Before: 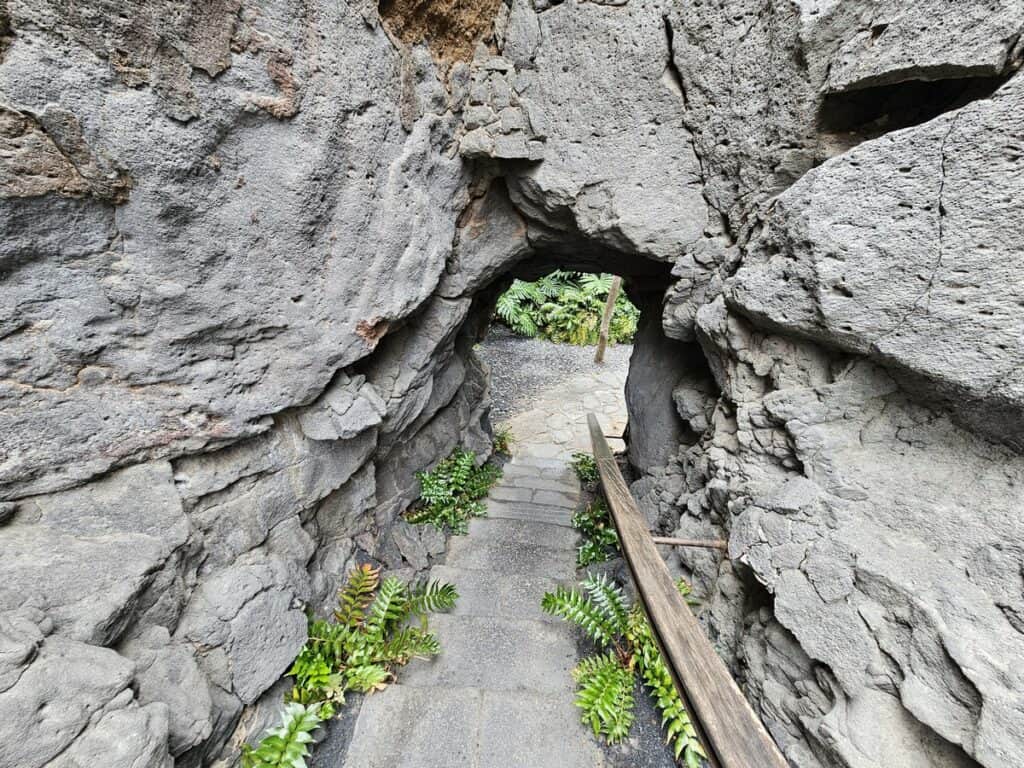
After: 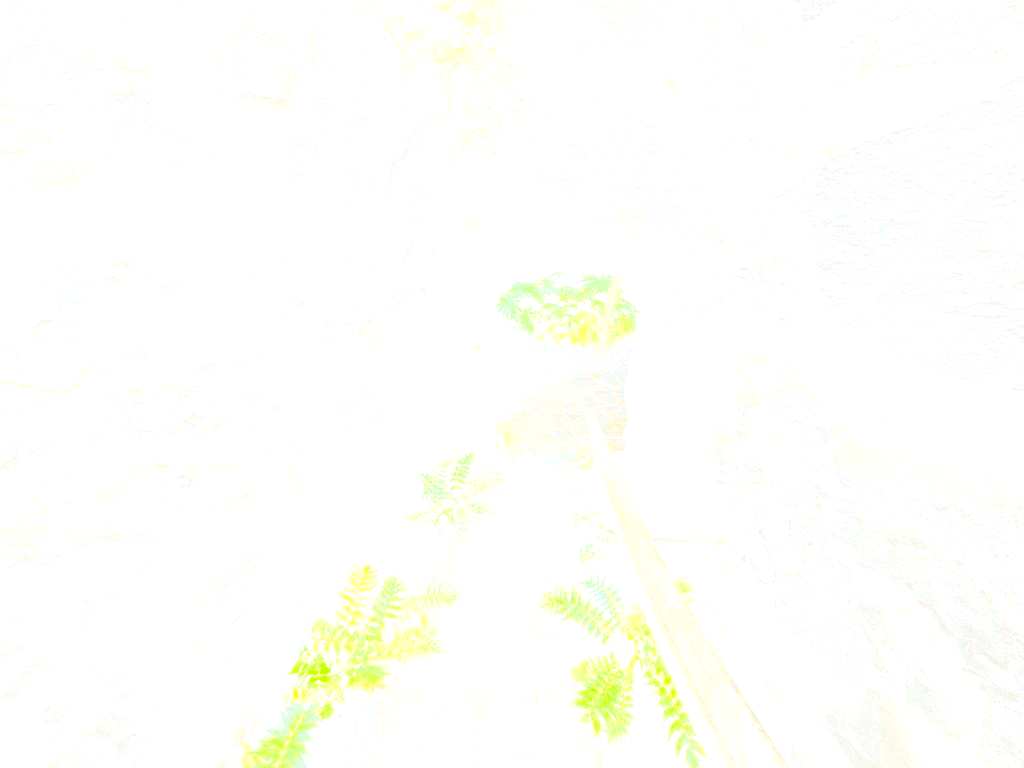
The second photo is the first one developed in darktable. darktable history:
tone equalizer: -8 EV -0.75 EV, -7 EV -0.7 EV, -6 EV -0.6 EV, -5 EV -0.4 EV, -3 EV 0.4 EV, -2 EV 0.6 EV, -1 EV 0.7 EV, +0 EV 0.75 EV, edges refinement/feathering 500, mask exposure compensation -1.57 EV, preserve details no
contrast brightness saturation: brightness -0.02, saturation 0.35
bloom: size 85%, threshold 5%, strength 85%
